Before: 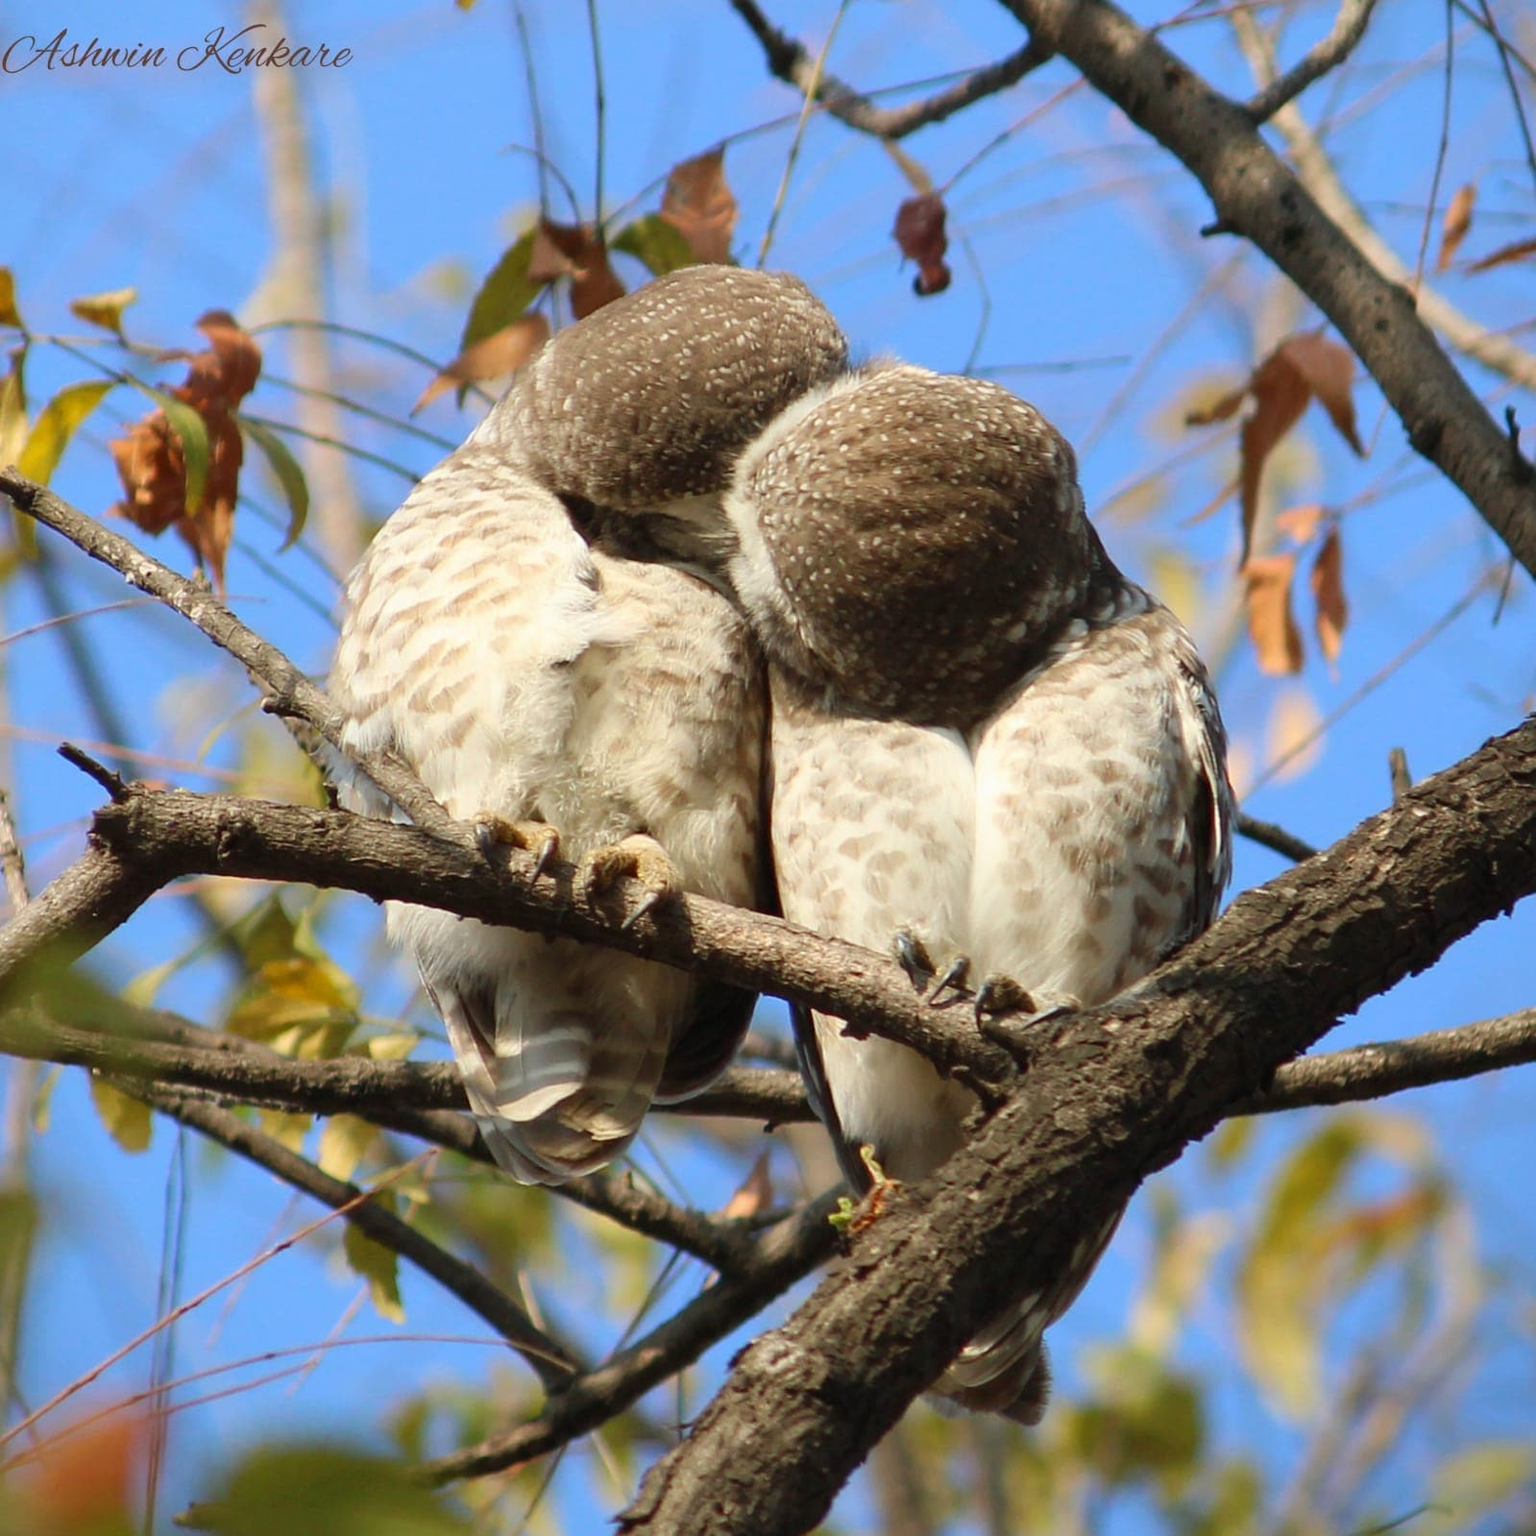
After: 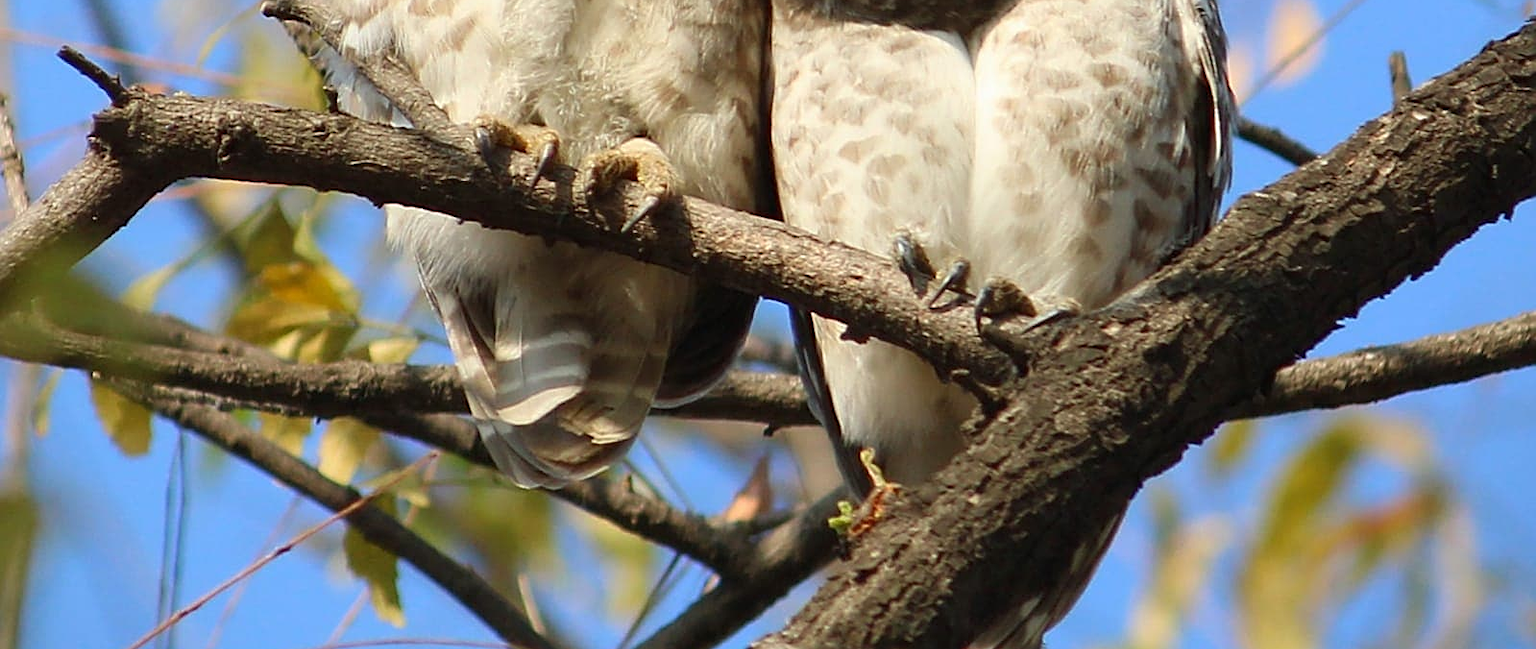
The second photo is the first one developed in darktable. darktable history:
sharpen: on, module defaults
crop: top 45.4%, bottom 12.296%
